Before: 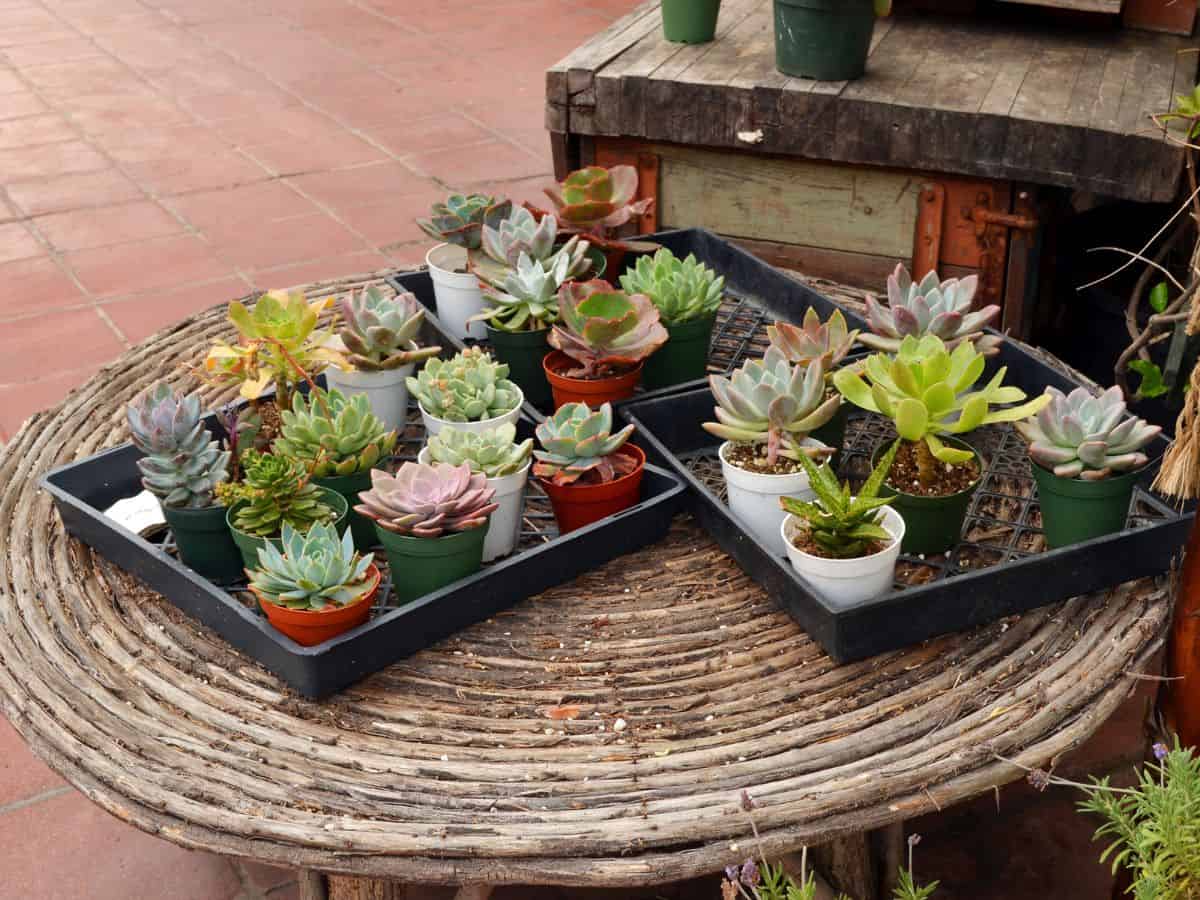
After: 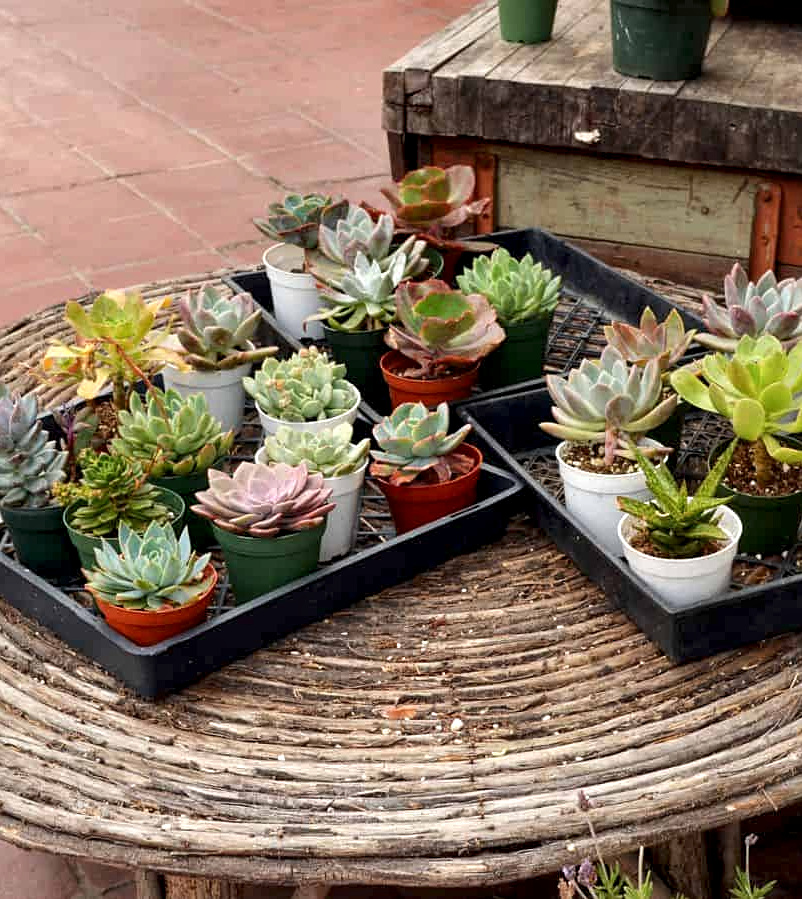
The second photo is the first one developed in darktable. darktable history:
sharpen: amount 0.211
levels: levels [0, 0.498, 1]
local contrast: highlights 124%, shadows 117%, detail 140%, midtone range 0.253
crop and rotate: left 13.597%, right 19.517%
